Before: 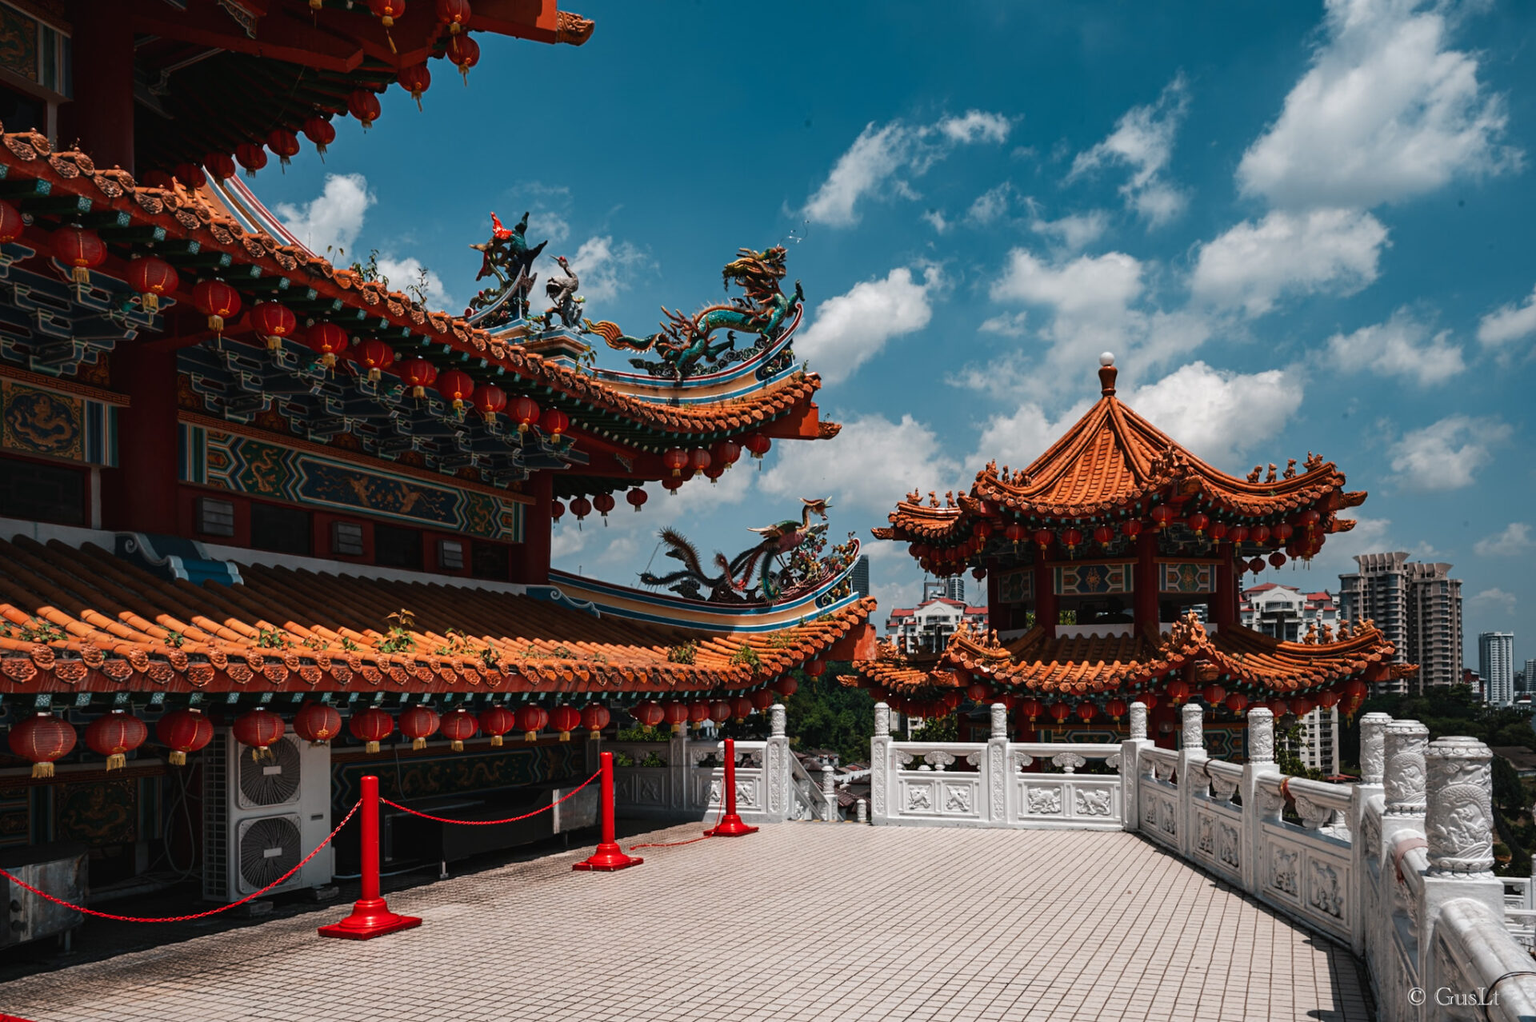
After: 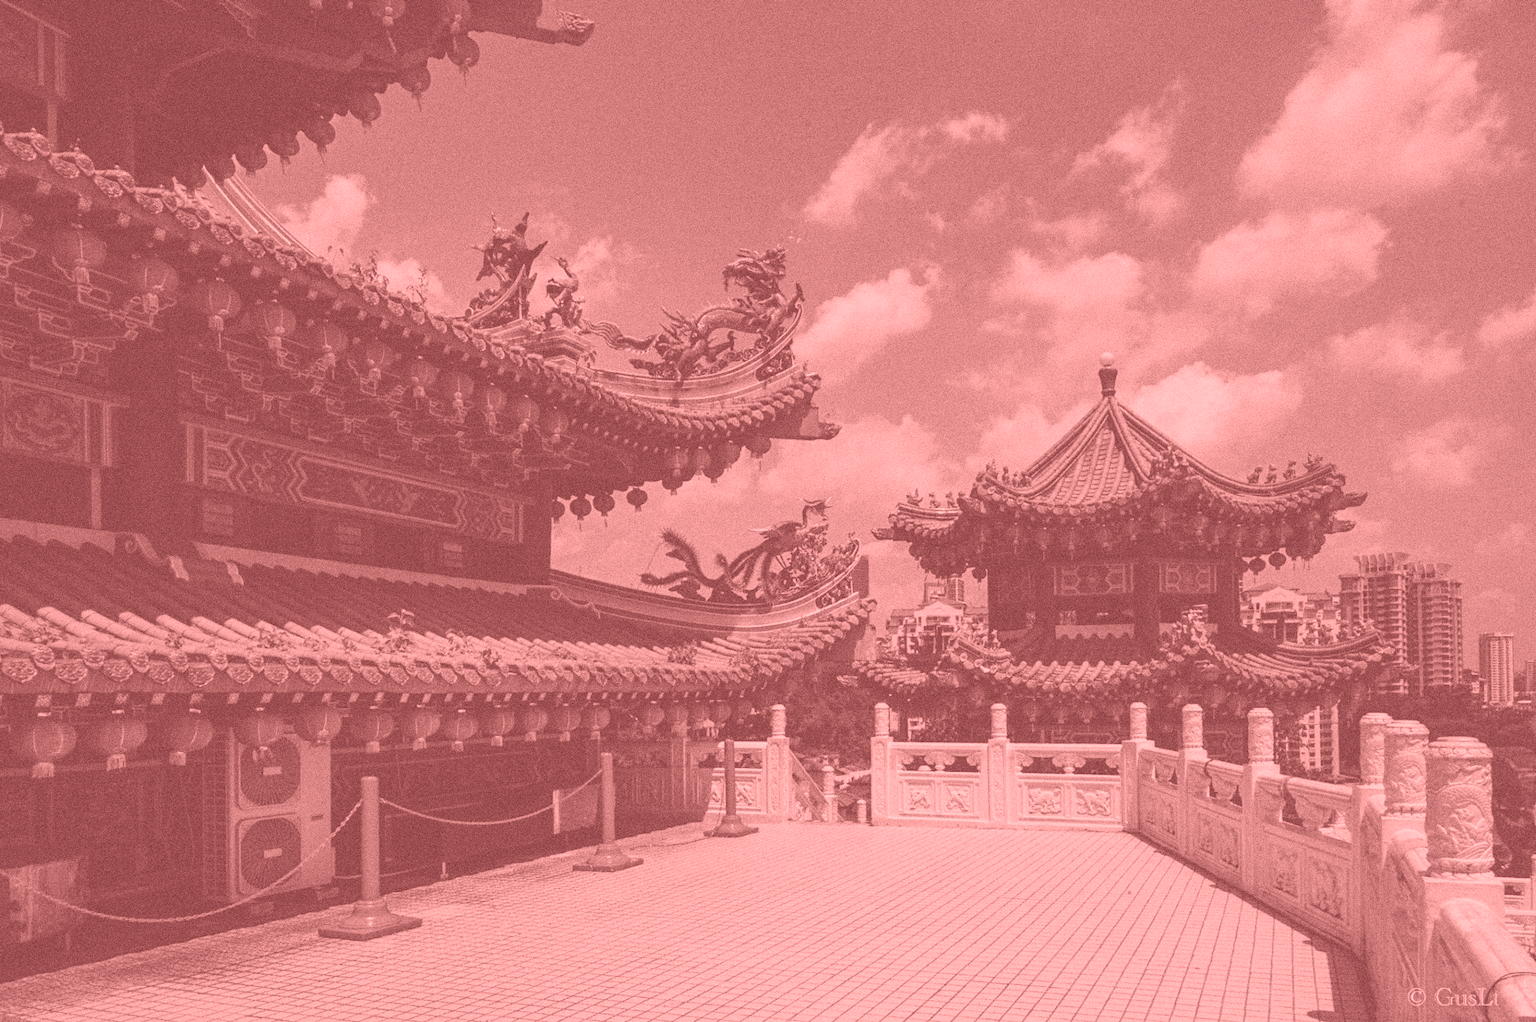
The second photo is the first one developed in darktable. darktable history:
colorize: saturation 51%, source mix 50.67%, lightness 50.67%
grain: coarseness 0.09 ISO, strength 40%
white balance: emerald 1
